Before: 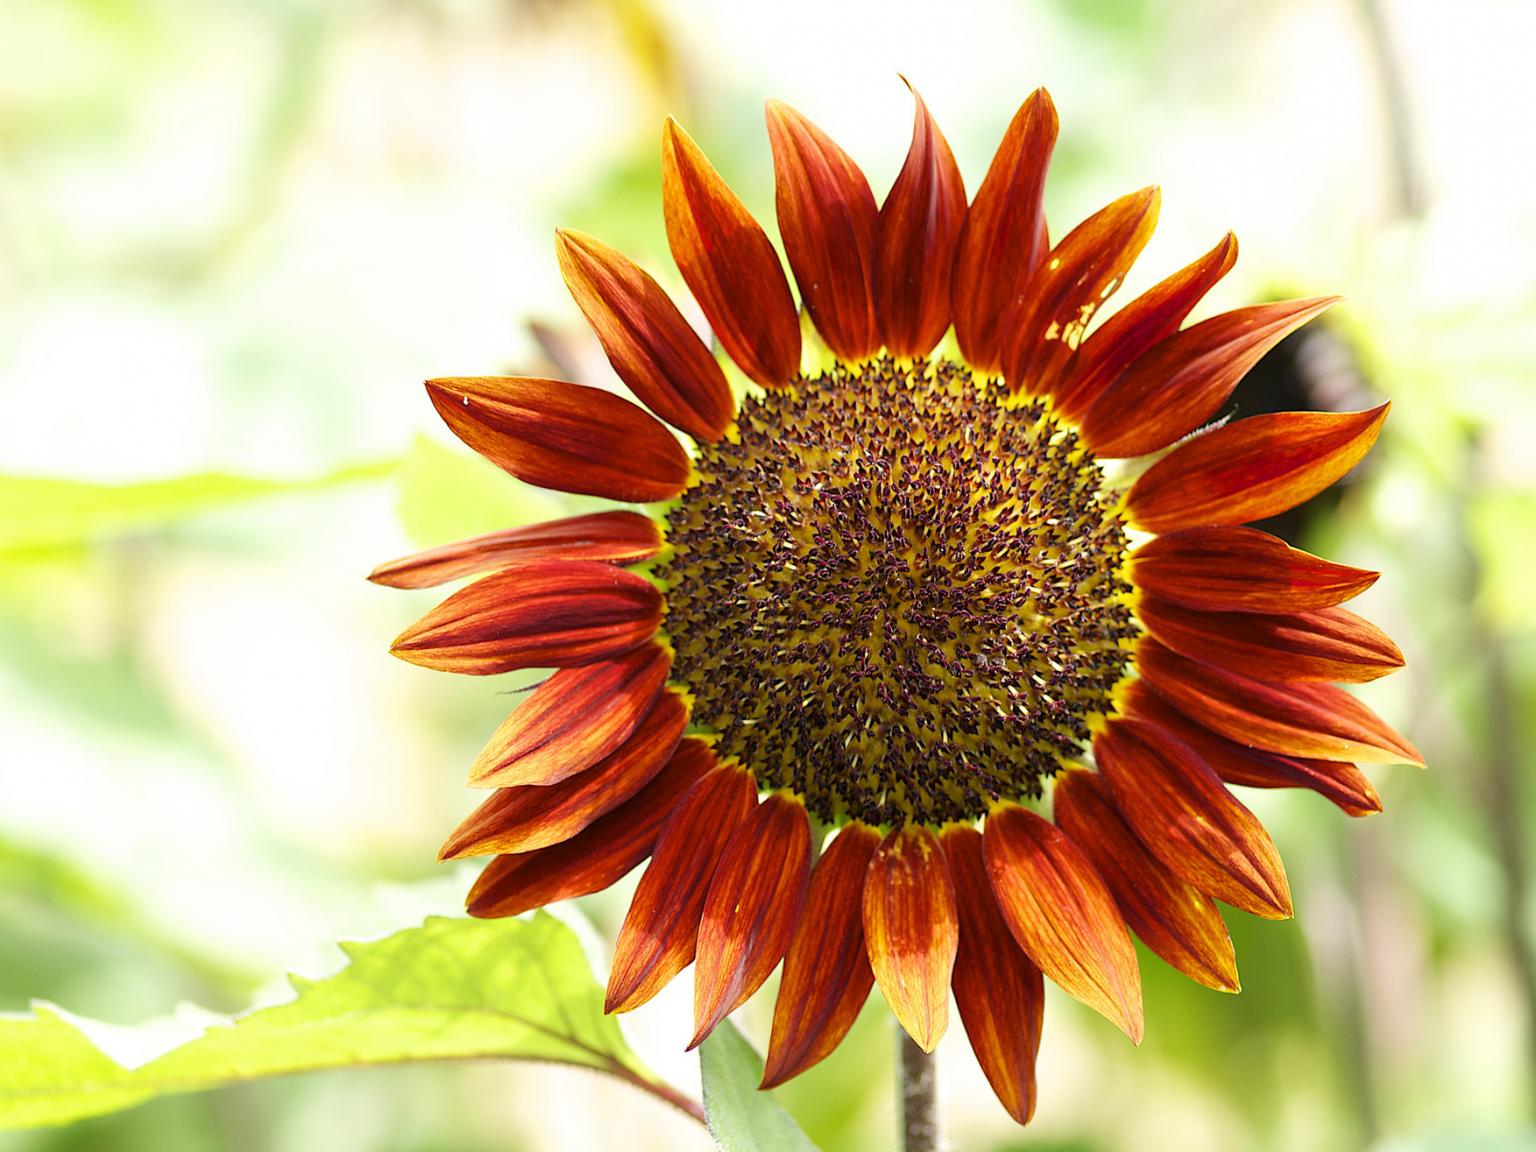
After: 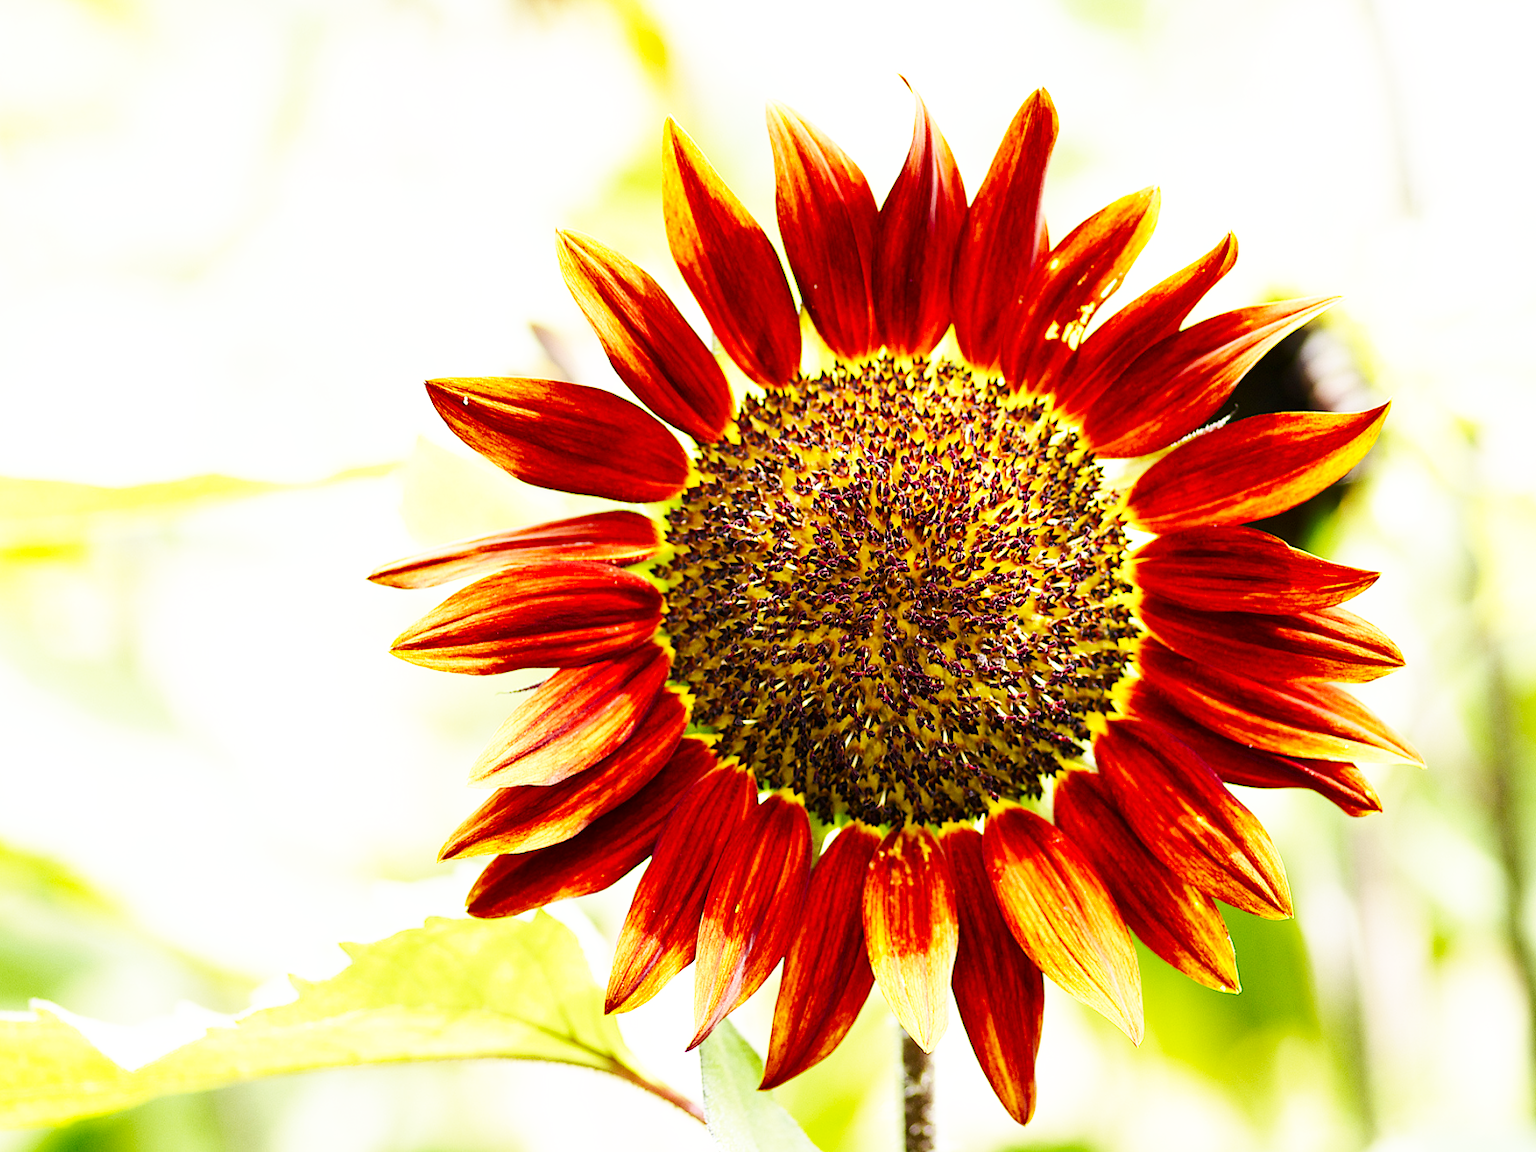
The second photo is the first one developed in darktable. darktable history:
exposure: compensate exposure bias true, compensate highlight preservation false
base curve: curves: ch0 [(0, 0) (0.007, 0.004) (0.027, 0.03) (0.046, 0.07) (0.207, 0.54) (0.442, 0.872) (0.673, 0.972) (1, 1)], preserve colors none
shadows and highlights: radius 266.42, soften with gaussian
